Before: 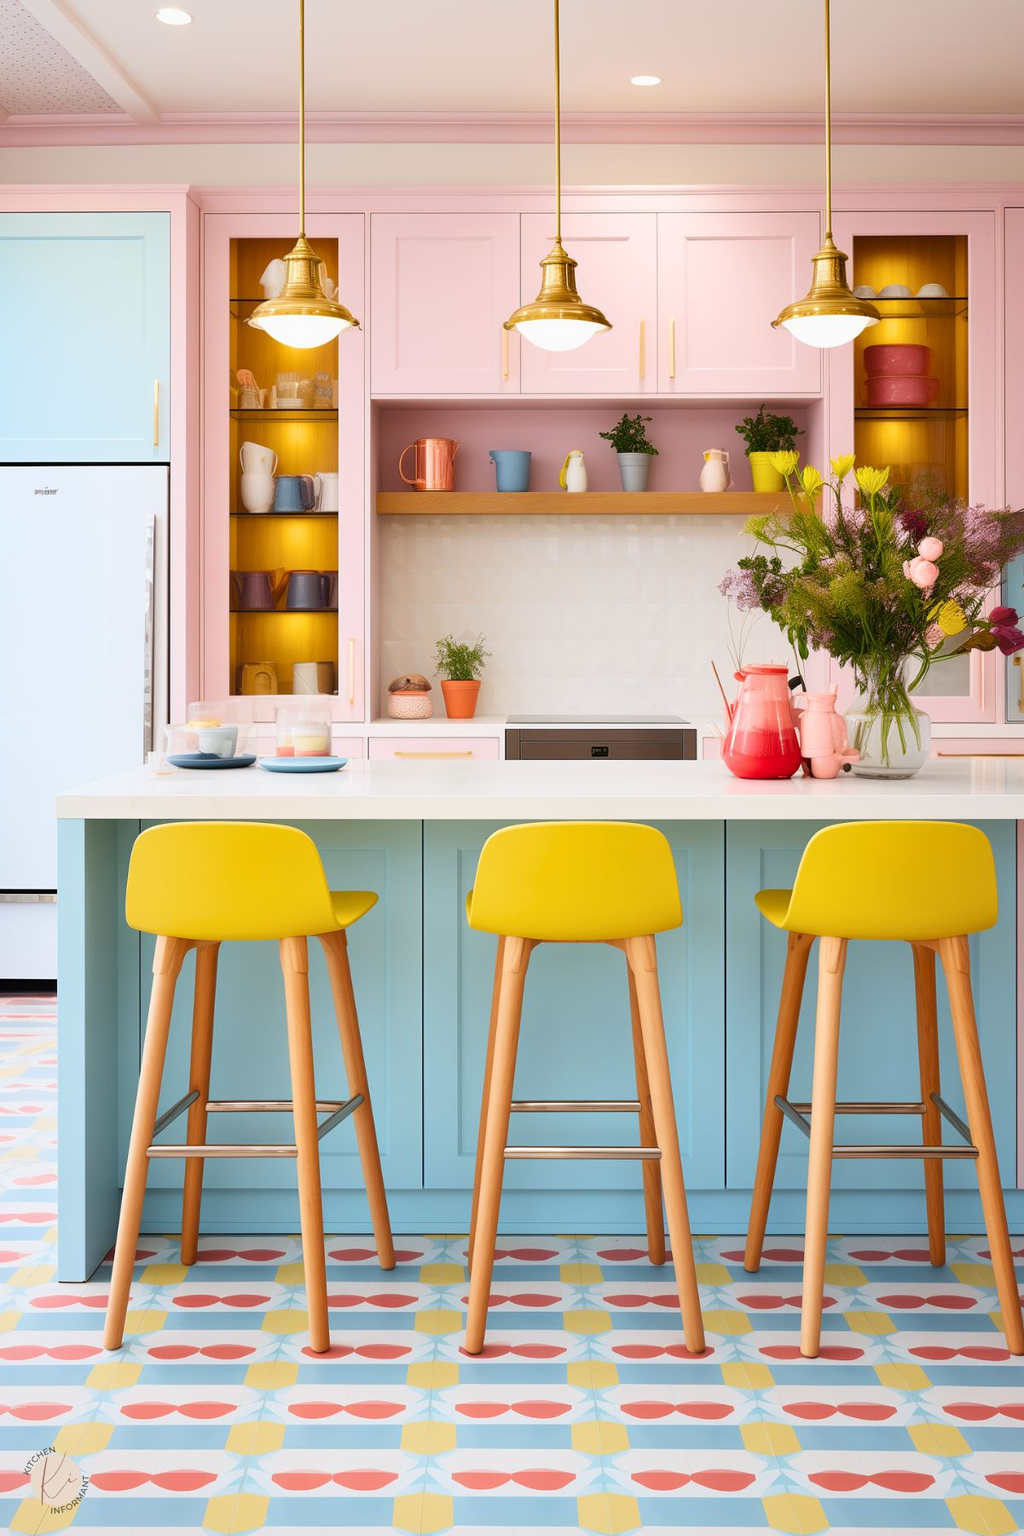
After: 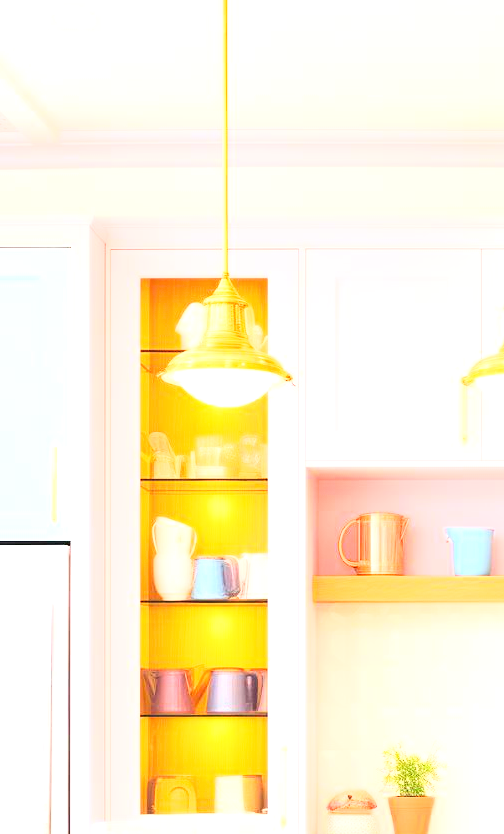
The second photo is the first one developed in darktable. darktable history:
base curve: curves: ch0 [(0, 0) (0.018, 0.026) (0.143, 0.37) (0.33, 0.731) (0.458, 0.853) (0.735, 0.965) (0.905, 0.986) (1, 1)]
crop and rotate: left 10.817%, top 0.062%, right 47.194%, bottom 53.626%
exposure: black level correction 0, exposure 1.675 EV, compensate exposure bias true, compensate highlight preservation false
